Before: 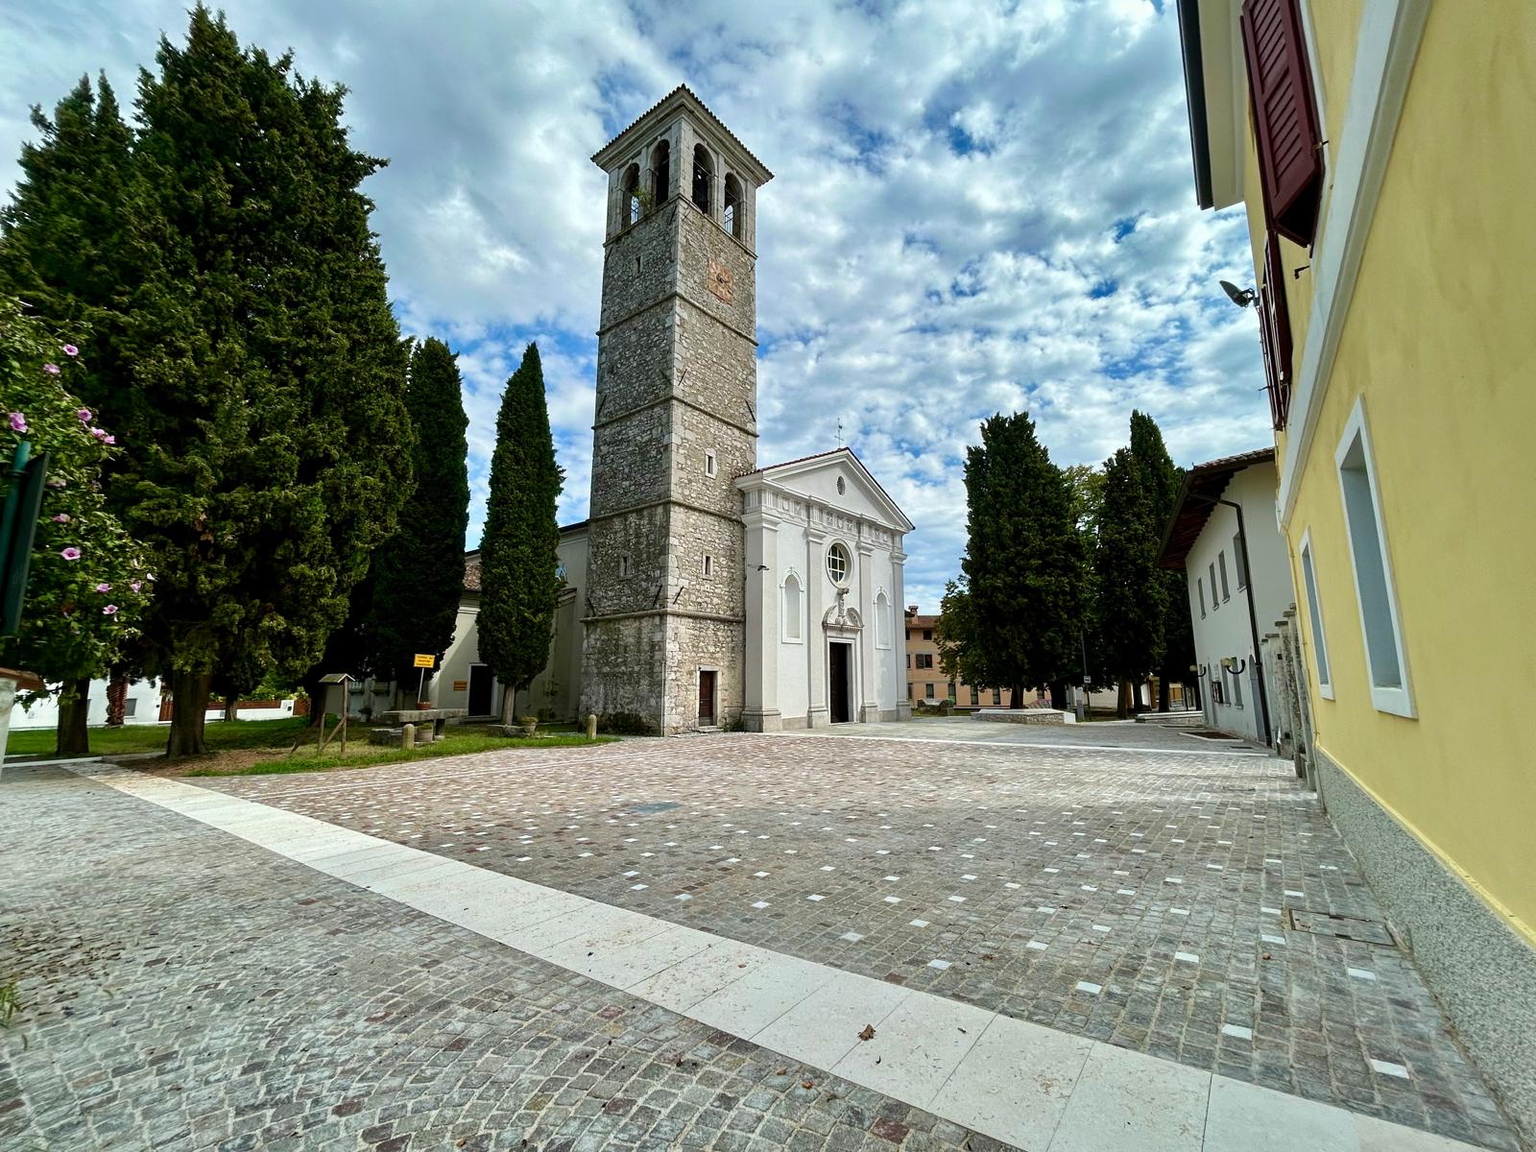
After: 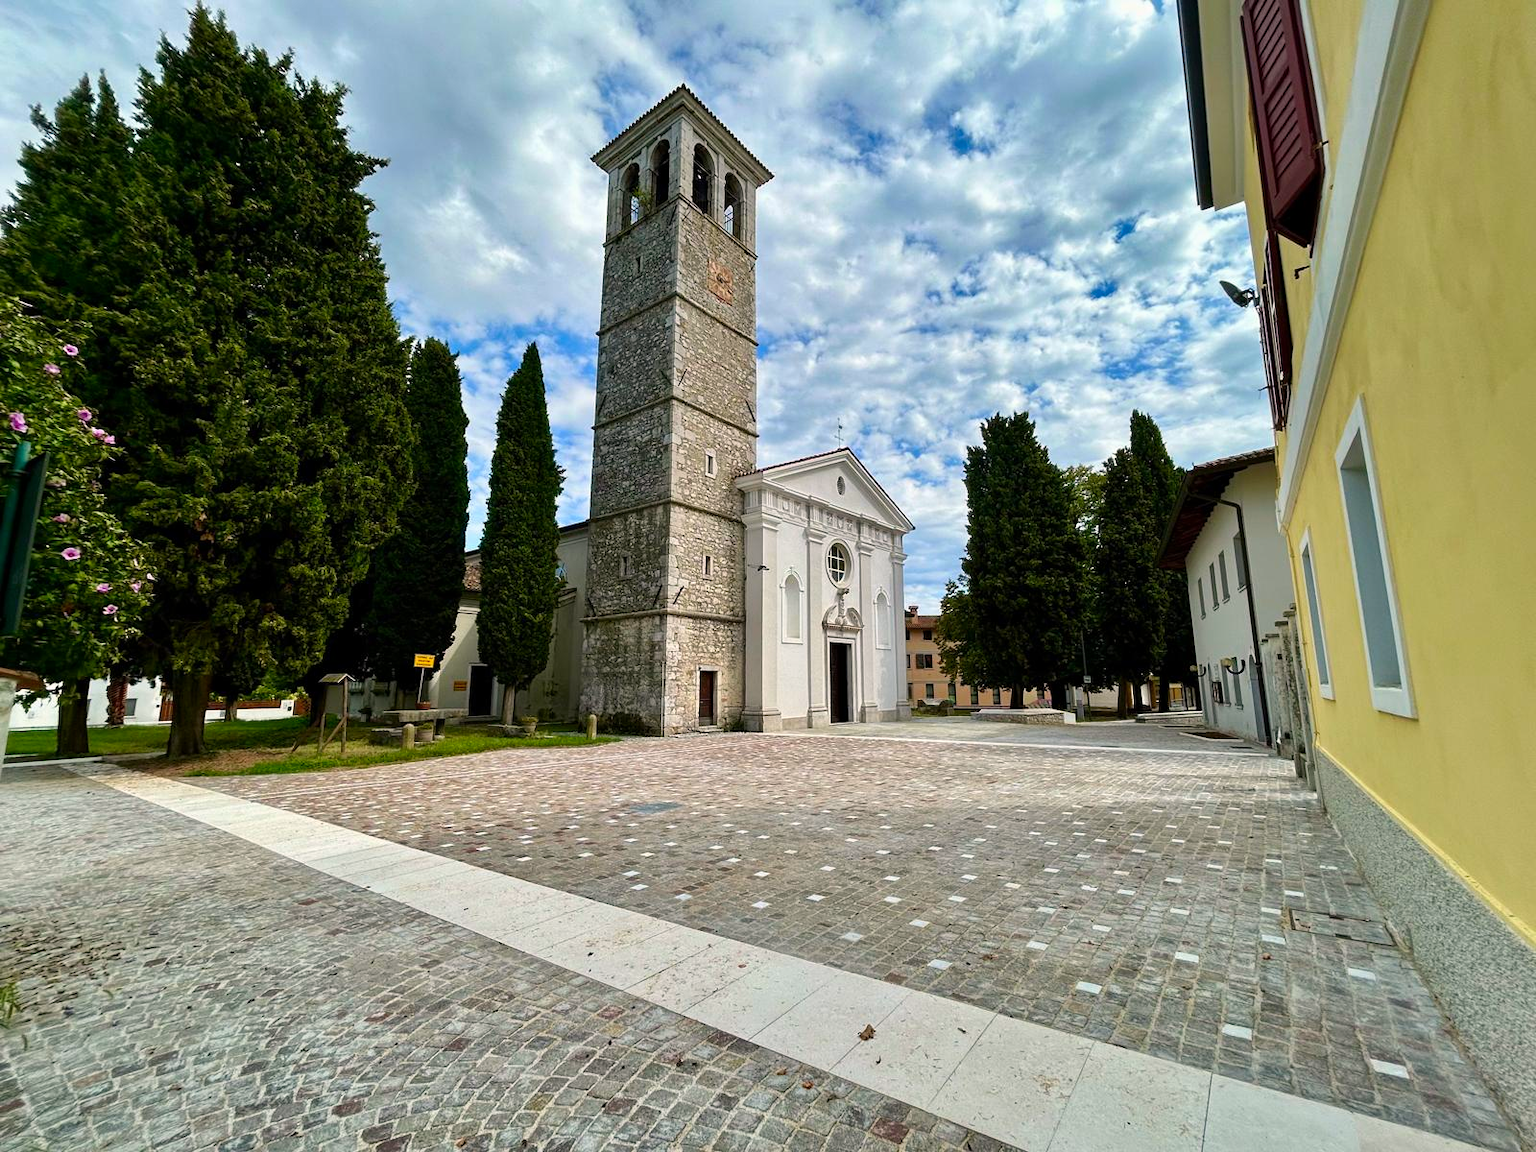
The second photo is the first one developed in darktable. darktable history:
color correction: highlights a* 3.22, highlights b* 1.93, saturation 1.19
color balance rgb: linear chroma grading › global chroma -0.67%, saturation formula JzAzBz (2021)
